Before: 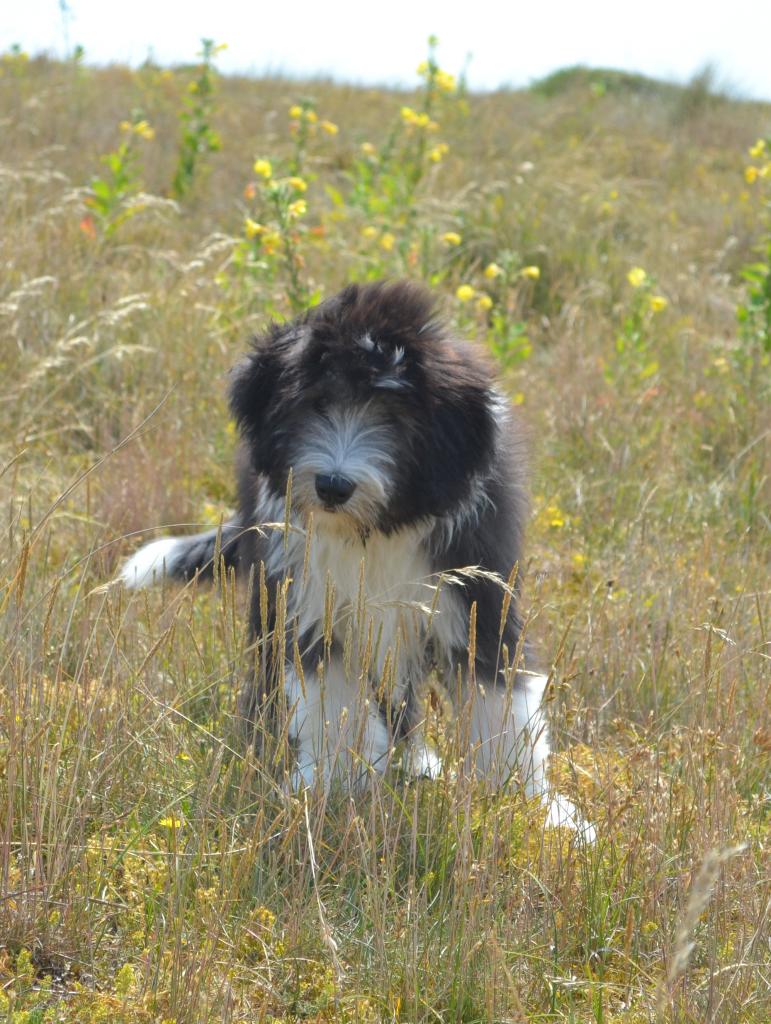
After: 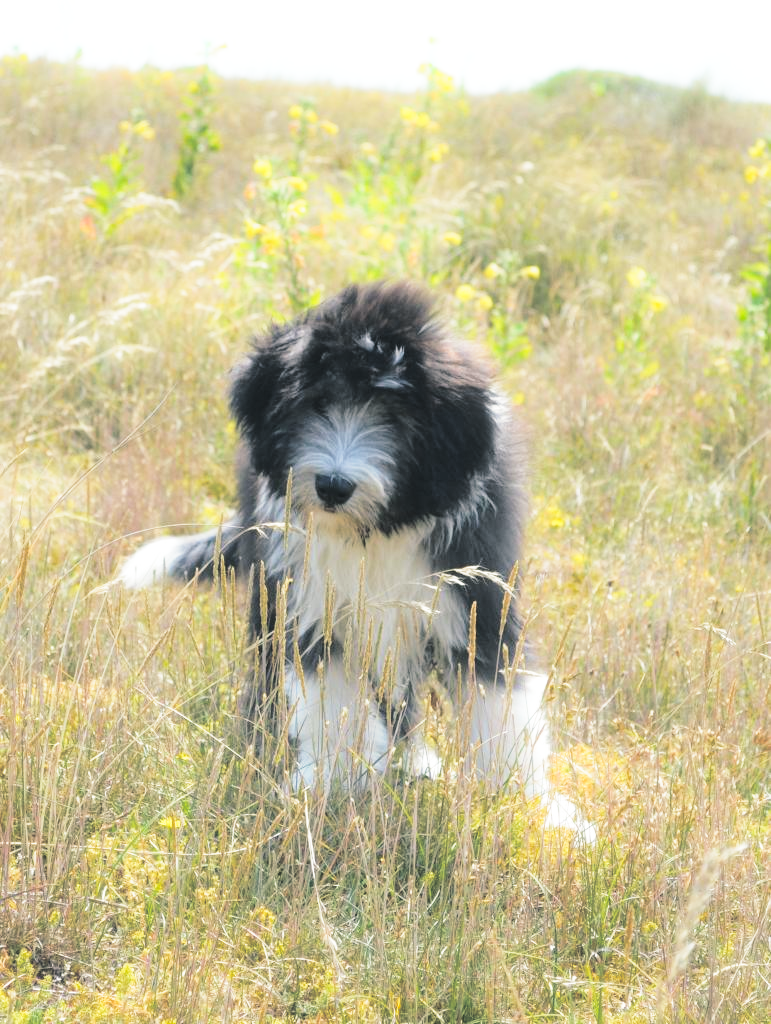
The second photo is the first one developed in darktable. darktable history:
base curve: curves: ch0 [(0, 0) (0.028, 0.03) (0.121, 0.232) (0.46, 0.748) (0.859, 0.968) (1, 1)], preserve colors none
split-toning: shadows › hue 201.6°, shadows › saturation 0.16, highlights › hue 50.4°, highlights › saturation 0.2, balance -49.9
bloom: size 5%, threshold 95%, strength 15%
